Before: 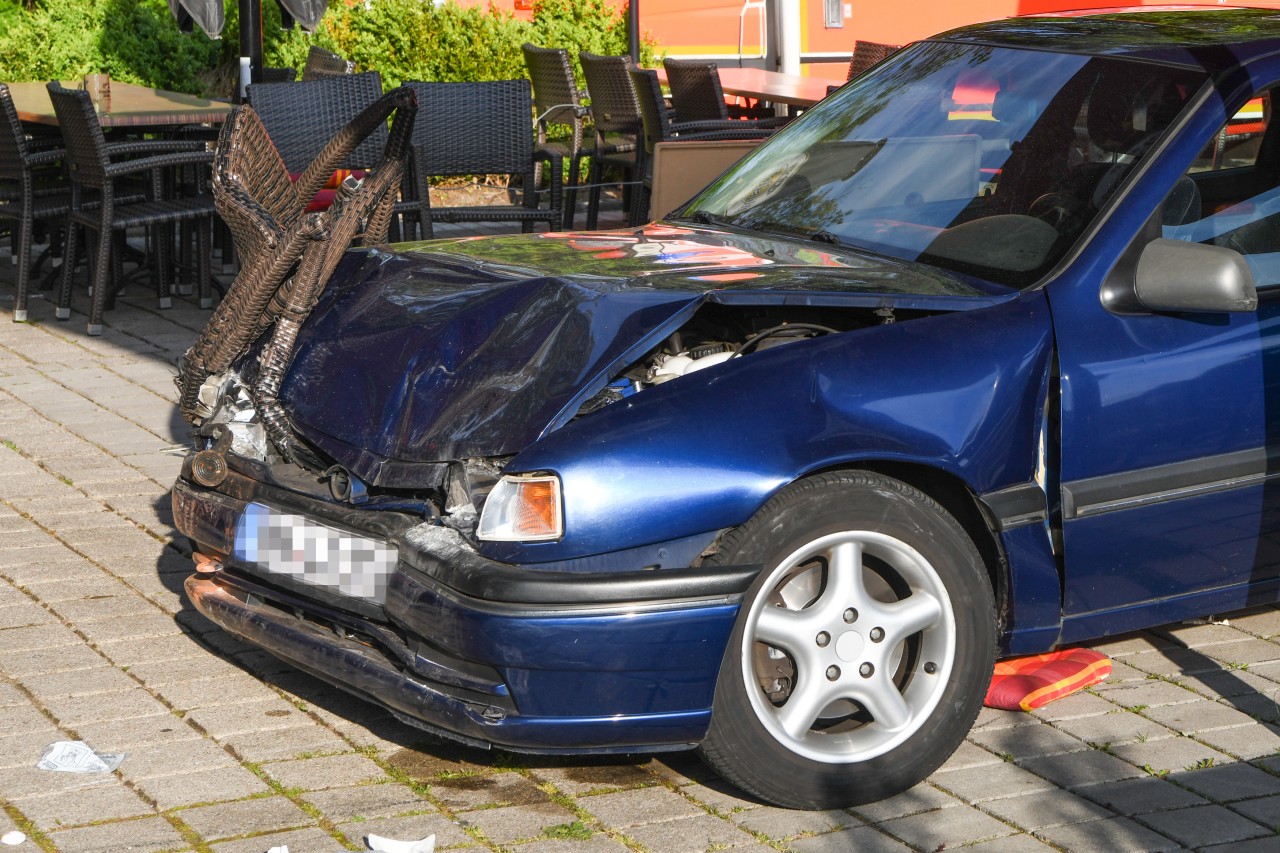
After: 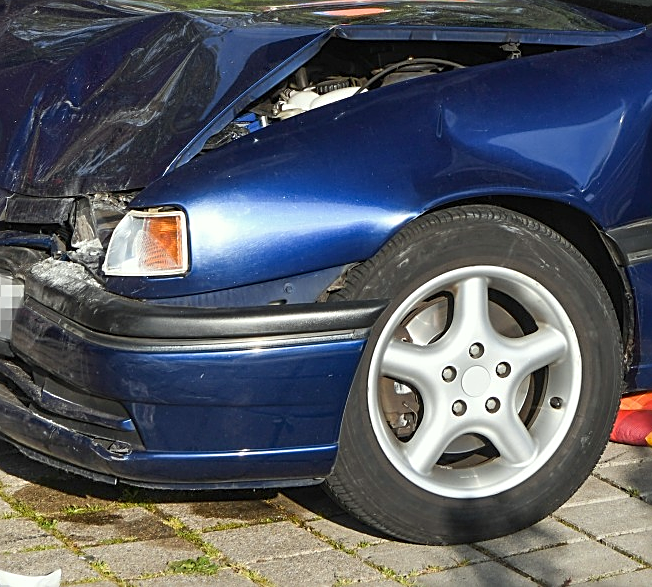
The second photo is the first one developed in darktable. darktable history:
crop and rotate: left 29.237%, top 31.152%, right 19.807%
sharpen: amount 0.75
color correction: highlights a* -2.68, highlights b* 2.57
